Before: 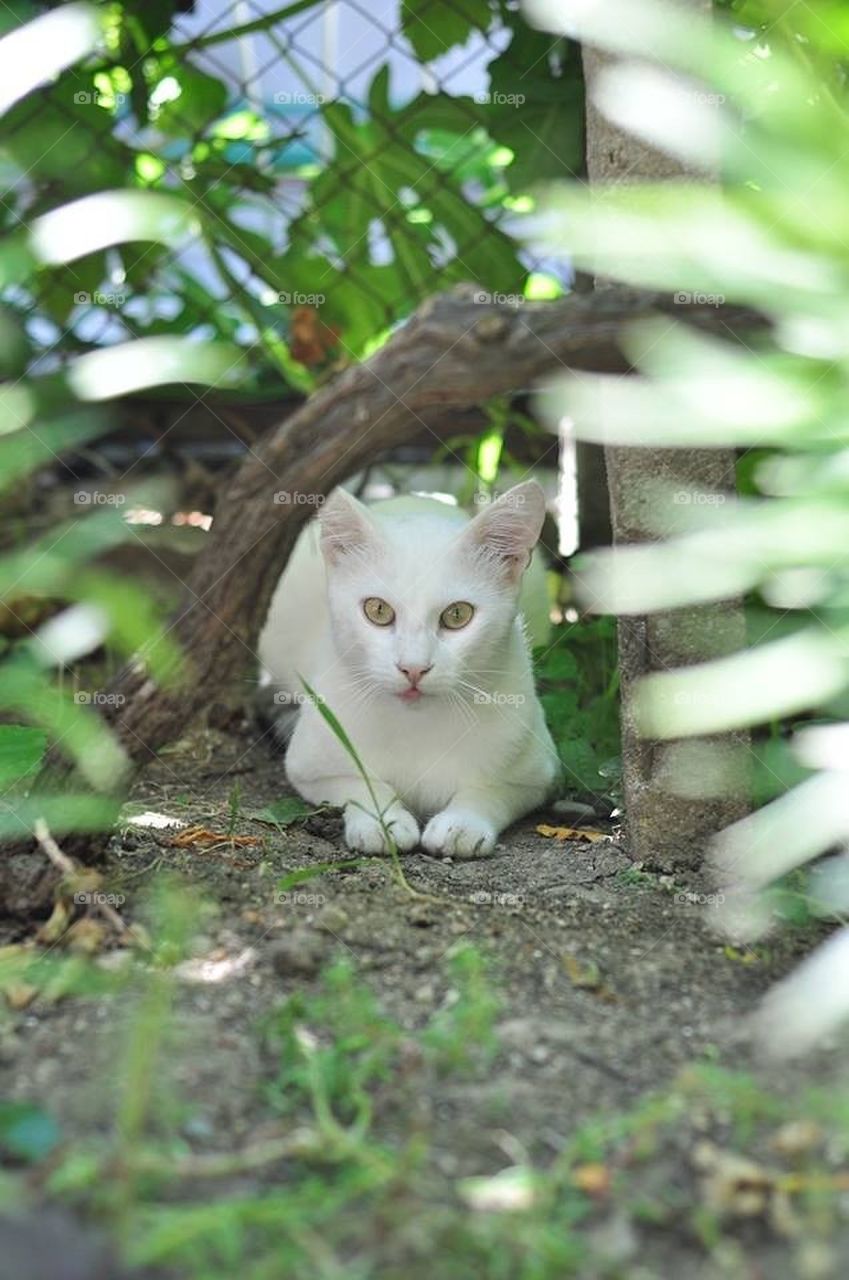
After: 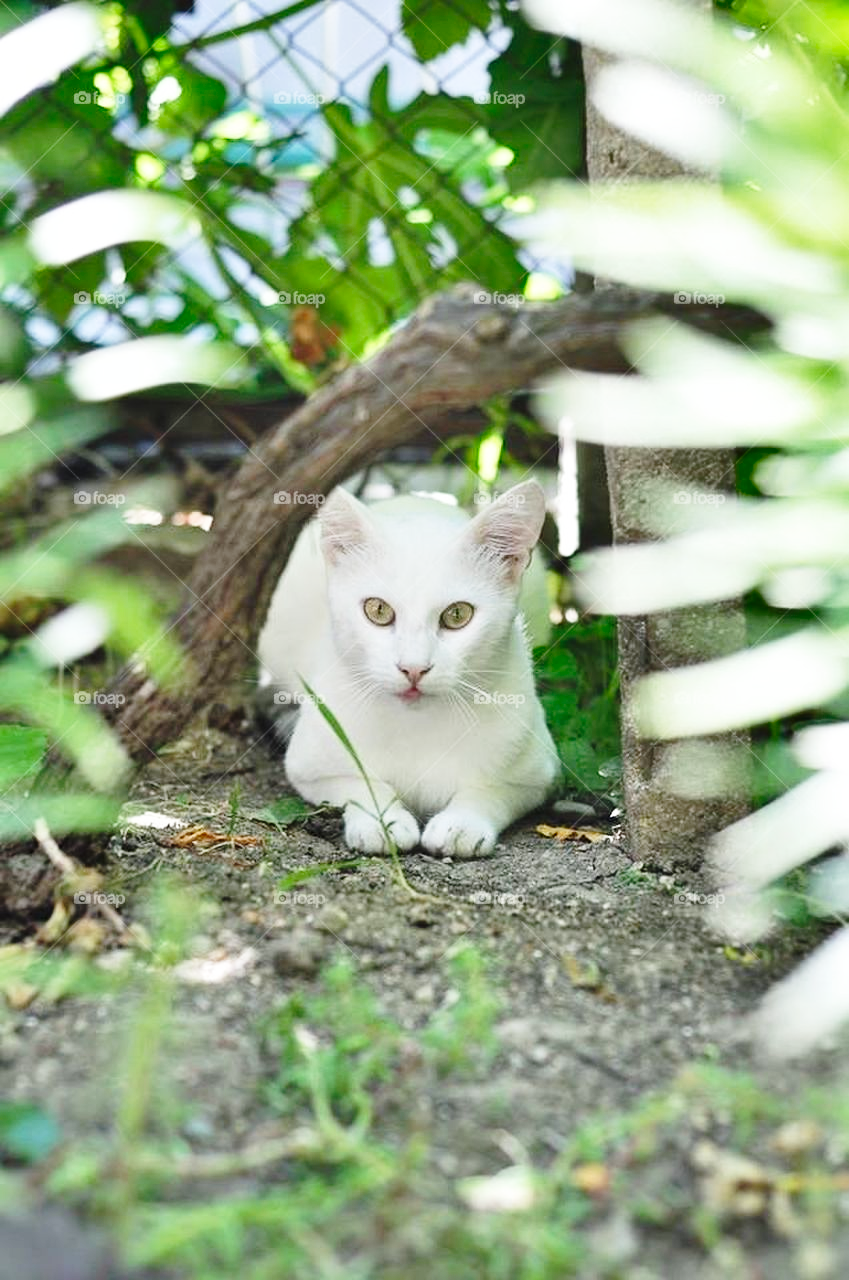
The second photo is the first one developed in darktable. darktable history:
base curve: curves: ch0 [(0, 0) (0.028, 0.03) (0.121, 0.232) (0.46, 0.748) (0.859, 0.968) (1, 1)], preserve colors none
tone equalizer: edges refinement/feathering 500, mask exposure compensation -1.57 EV, preserve details no
shadows and highlights: low approximation 0.01, soften with gaussian
